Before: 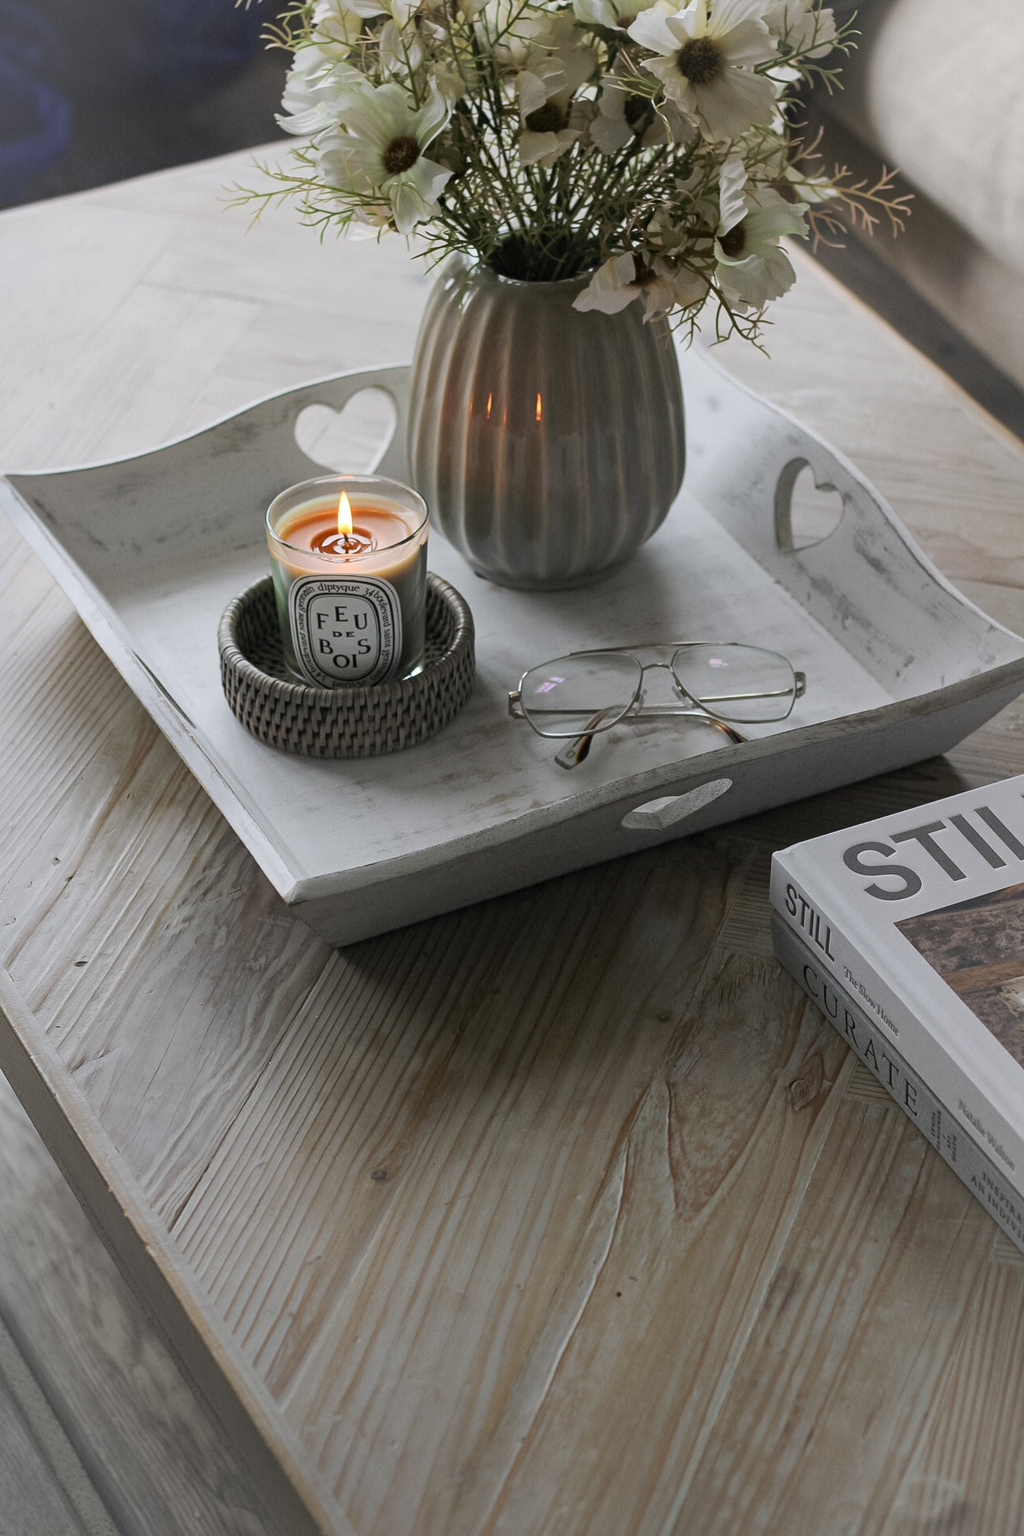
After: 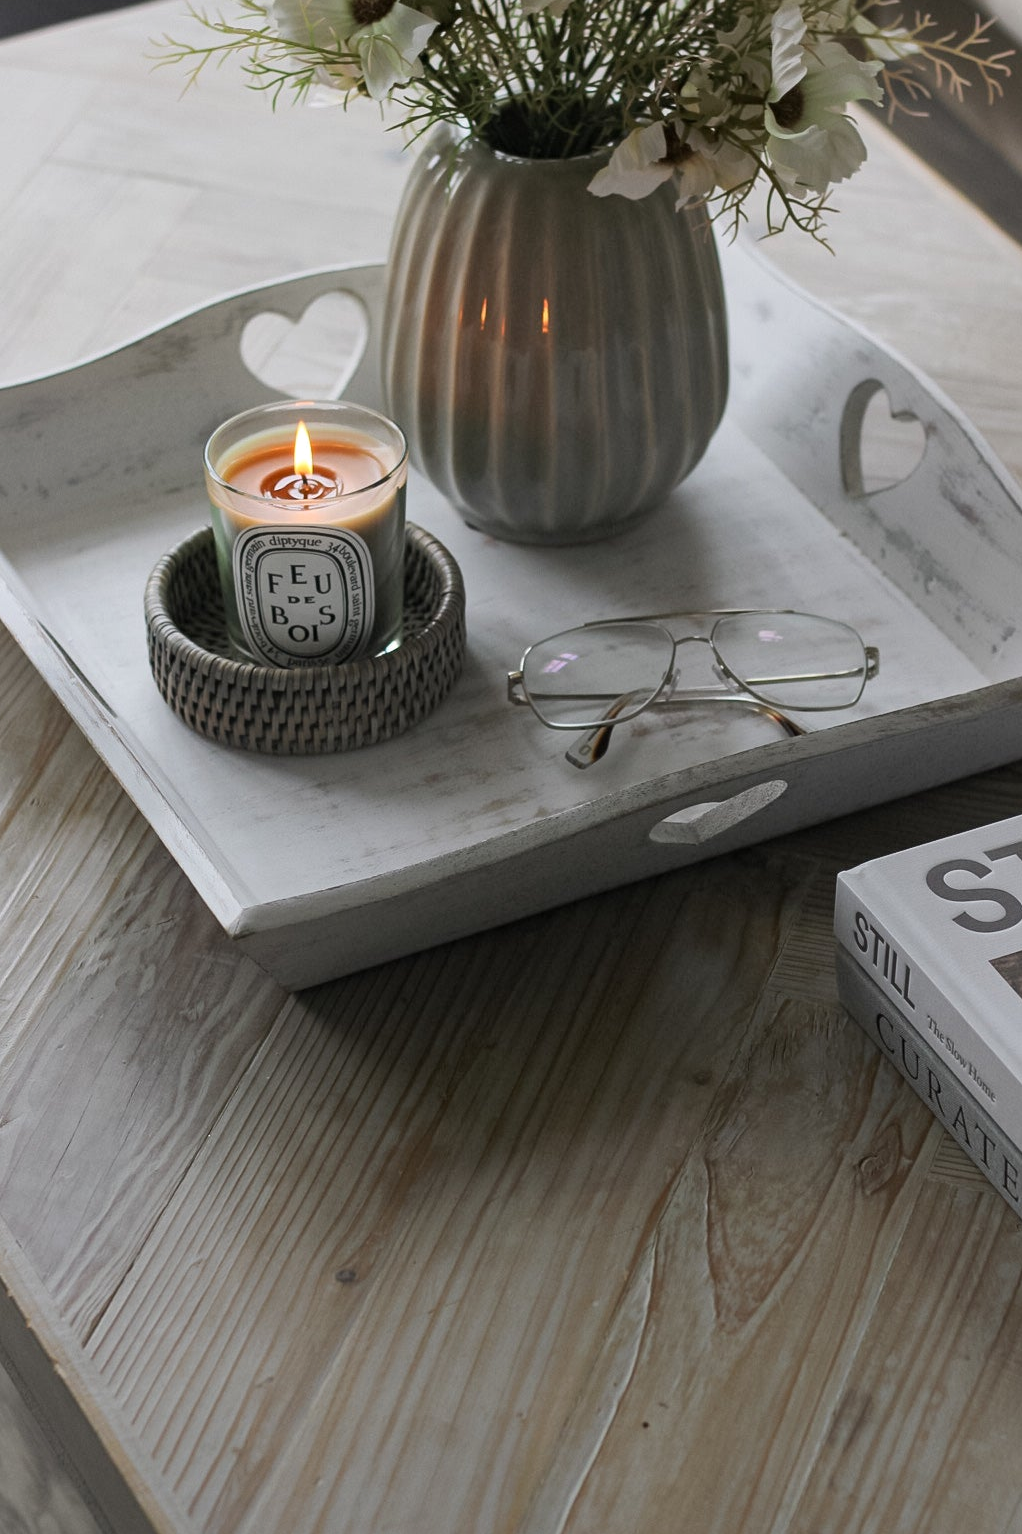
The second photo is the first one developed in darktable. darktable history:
crop and rotate: left 10.071%, top 10.071%, right 10.02%, bottom 10.02%
tone equalizer: on, module defaults
